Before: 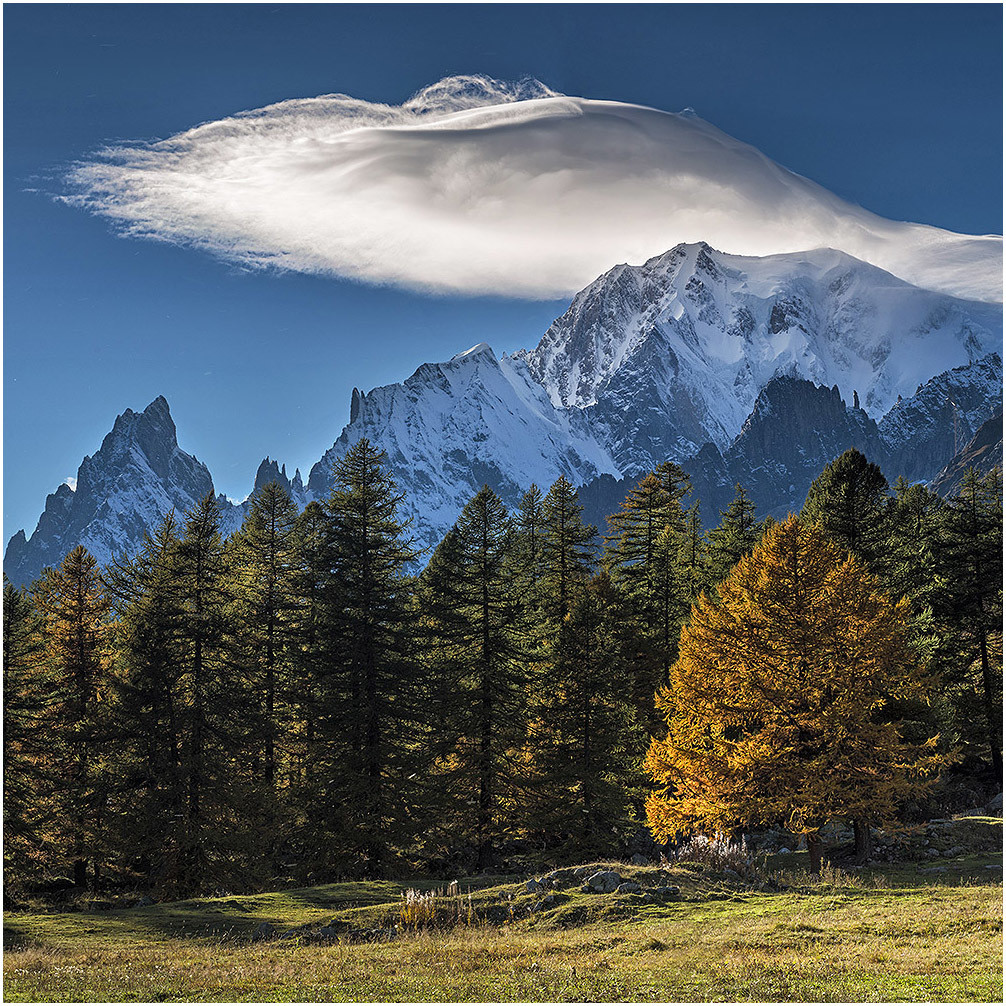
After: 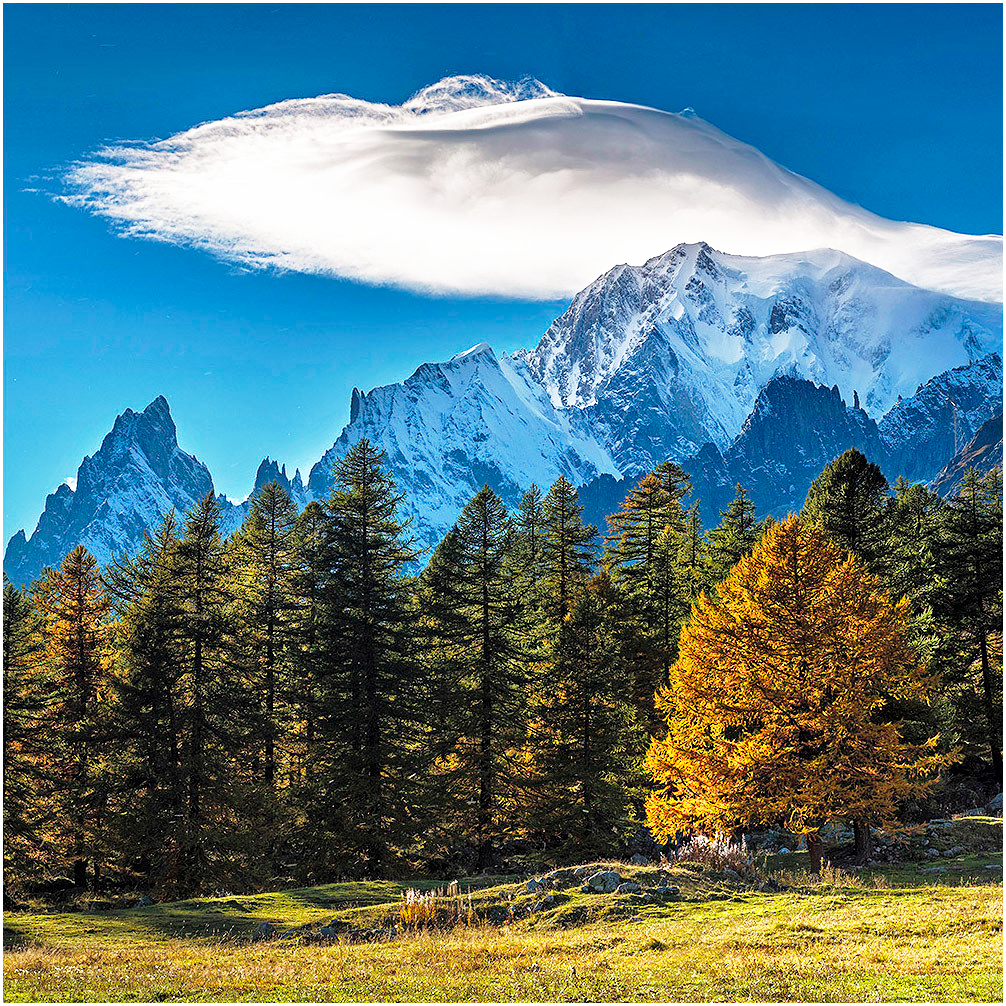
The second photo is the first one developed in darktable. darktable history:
shadows and highlights: on, module defaults
base curve: curves: ch0 [(0, 0) (0.026, 0.03) (0.109, 0.232) (0.351, 0.748) (0.669, 0.968) (1, 1)], preserve colors none
